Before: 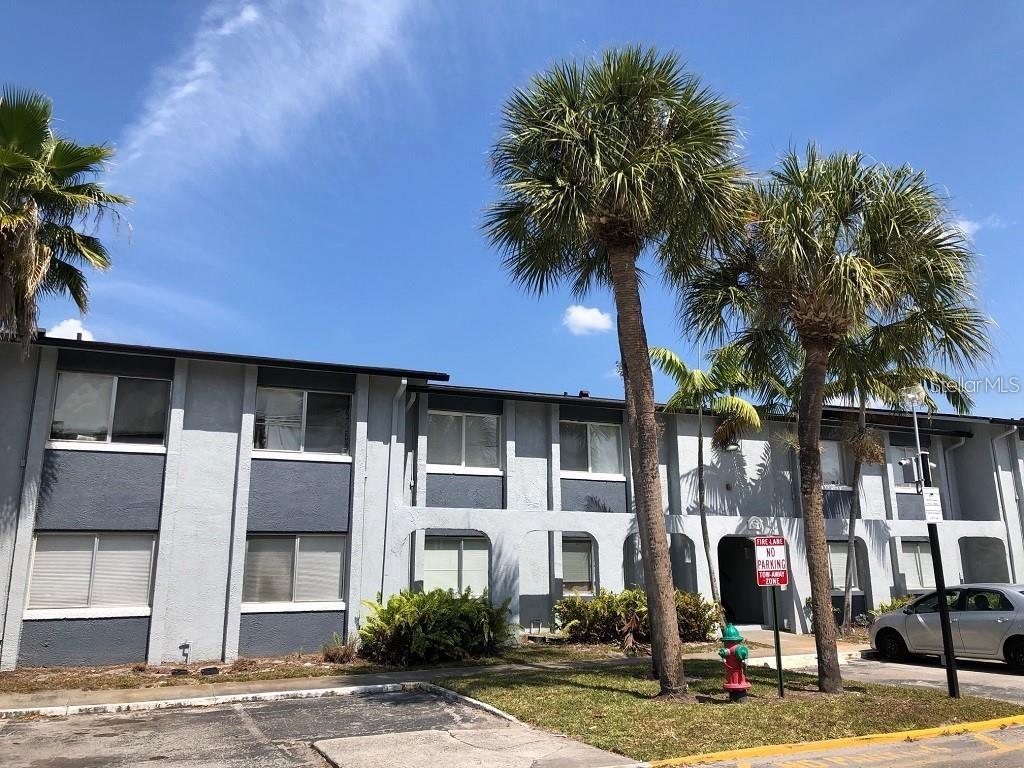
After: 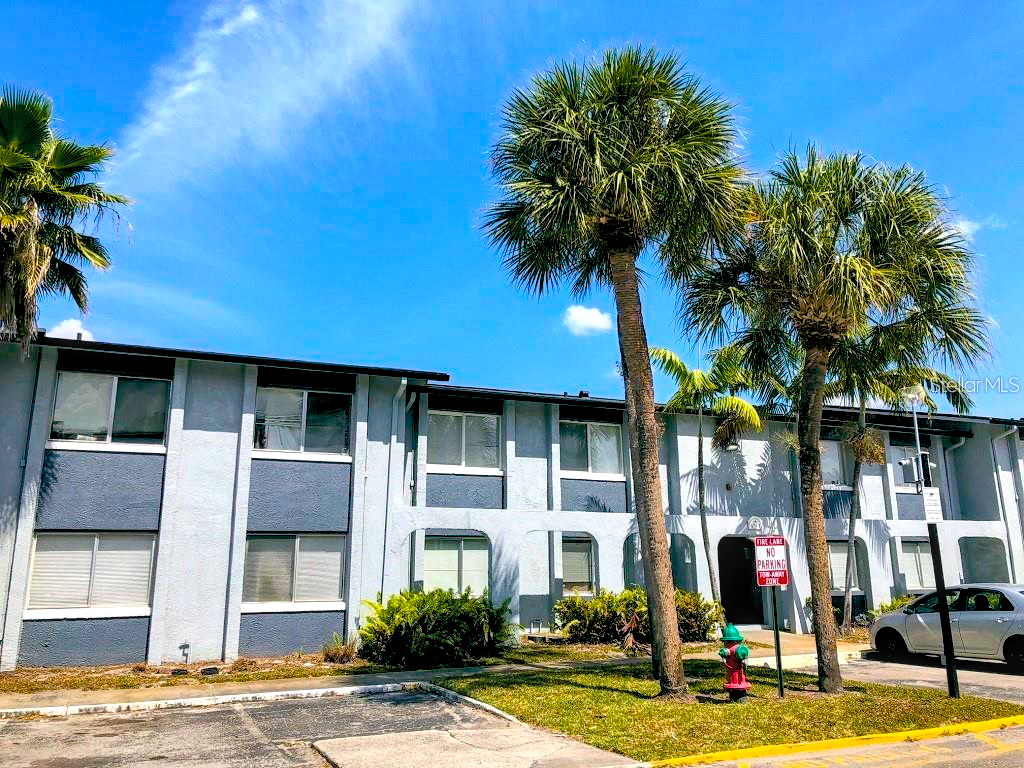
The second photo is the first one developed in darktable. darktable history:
exposure: black level correction 0.007, exposure 0.156 EV, compensate exposure bias true, compensate highlight preservation false
local contrast: detail 130%
contrast brightness saturation: brightness 0.151
color balance rgb: global offset › luminance -0.314%, global offset › chroma 0.108%, global offset › hue 162.64°, perceptual saturation grading › global saturation 36.71%, perceptual saturation grading › shadows 36.027%, global vibrance 31.638%
